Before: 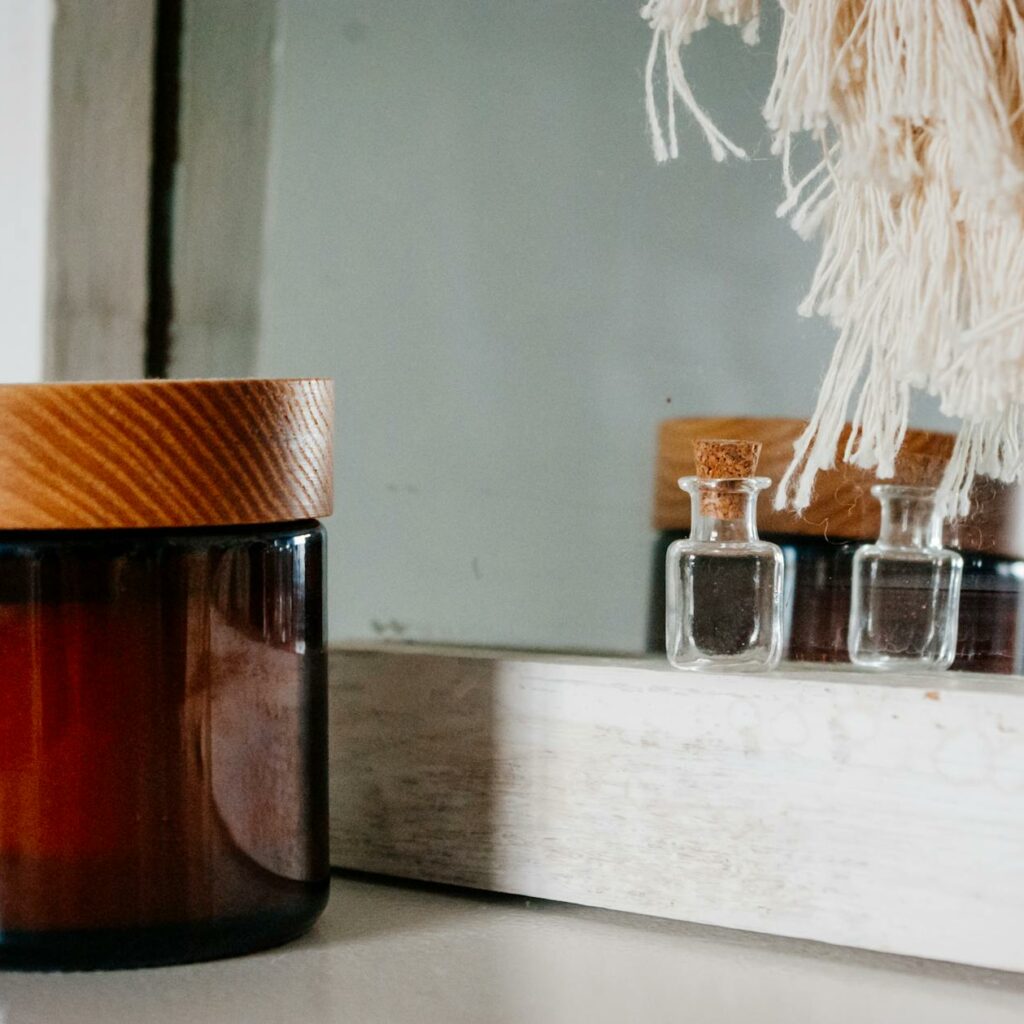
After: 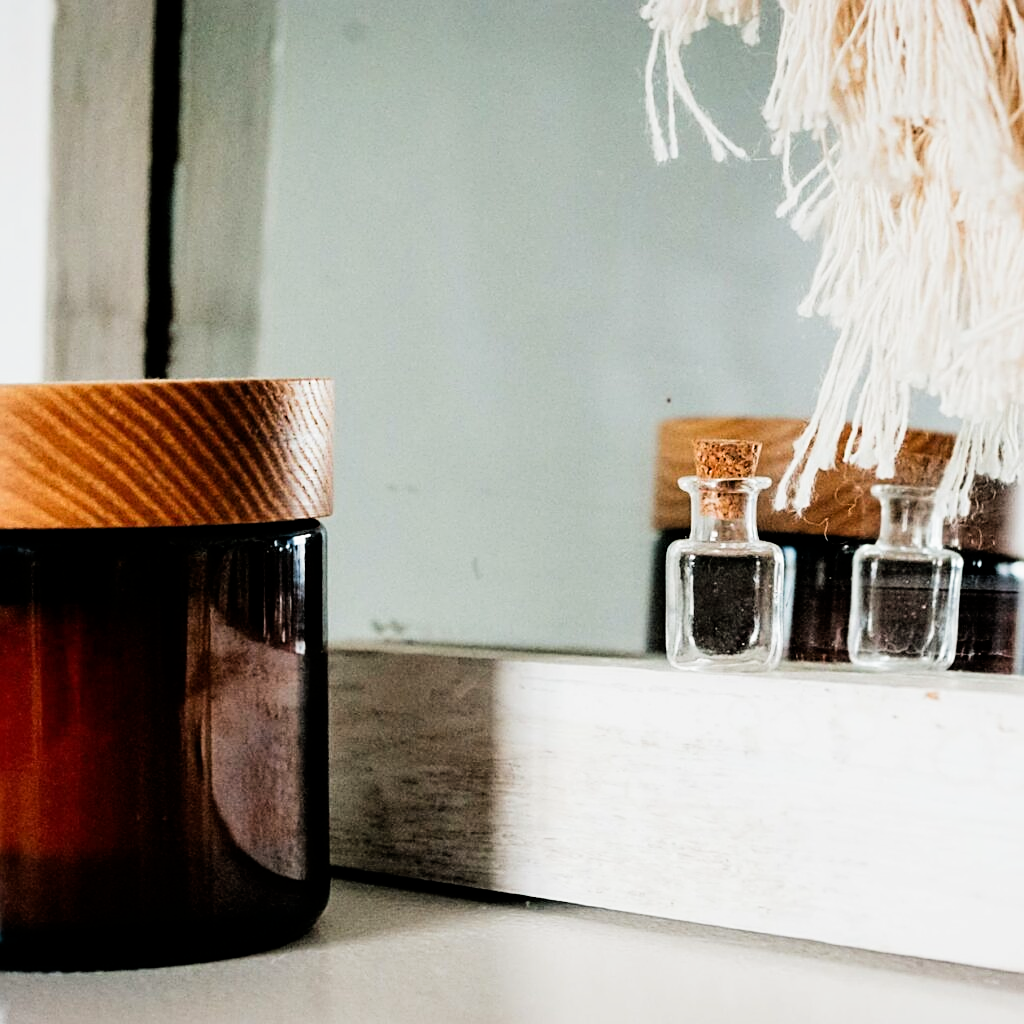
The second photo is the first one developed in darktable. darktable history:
exposure: exposure 0.566 EV, compensate highlight preservation false
filmic rgb: black relative exposure -5 EV, white relative exposure 3.5 EV, hardness 3.19, contrast 1.4, highlights saturation mix -50%
sharpen: on, module defaults
